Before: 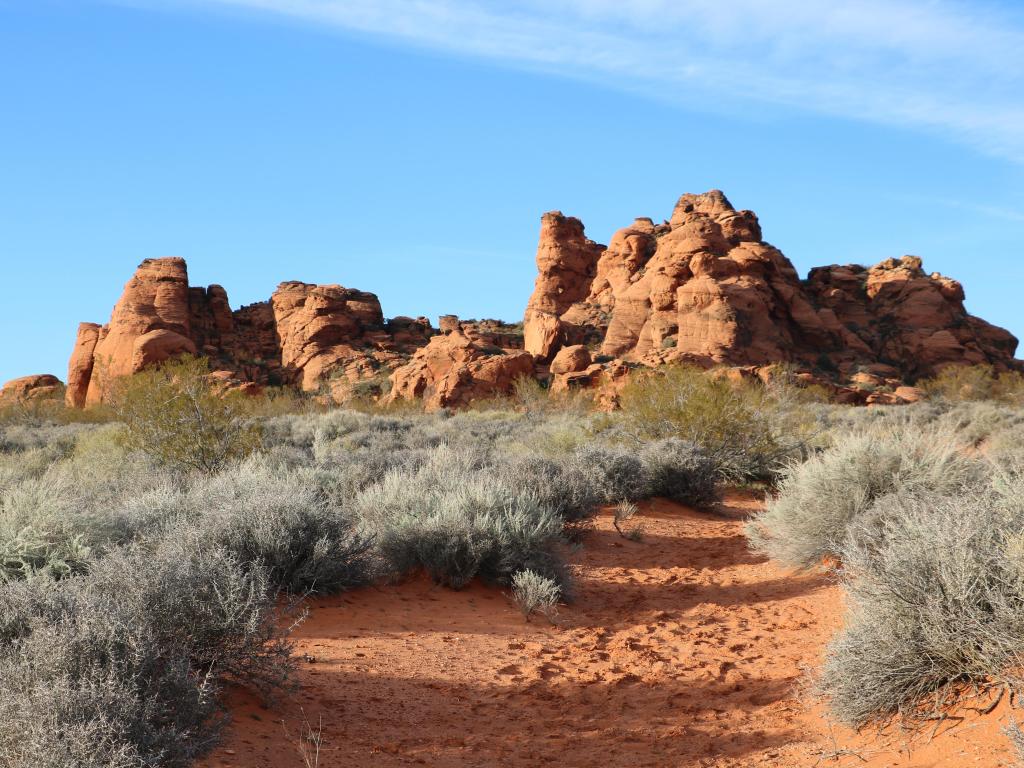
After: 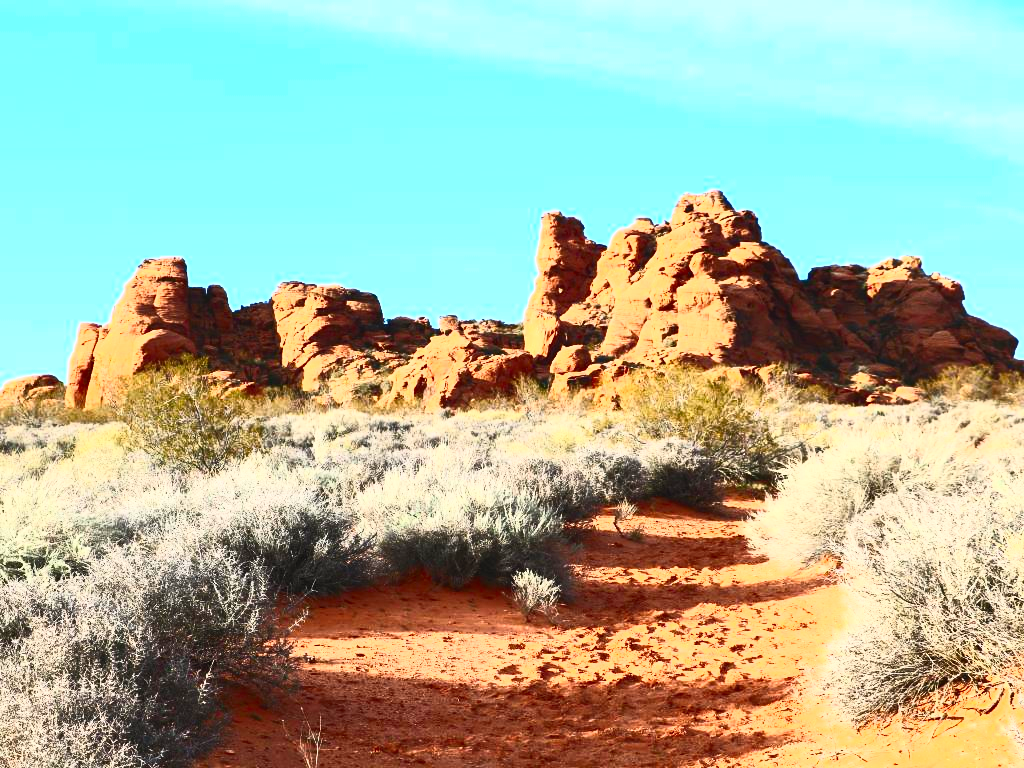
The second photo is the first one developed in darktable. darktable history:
contrast brightness saturation: contrast 0.822, brightness 0.592, saturation 0.573
